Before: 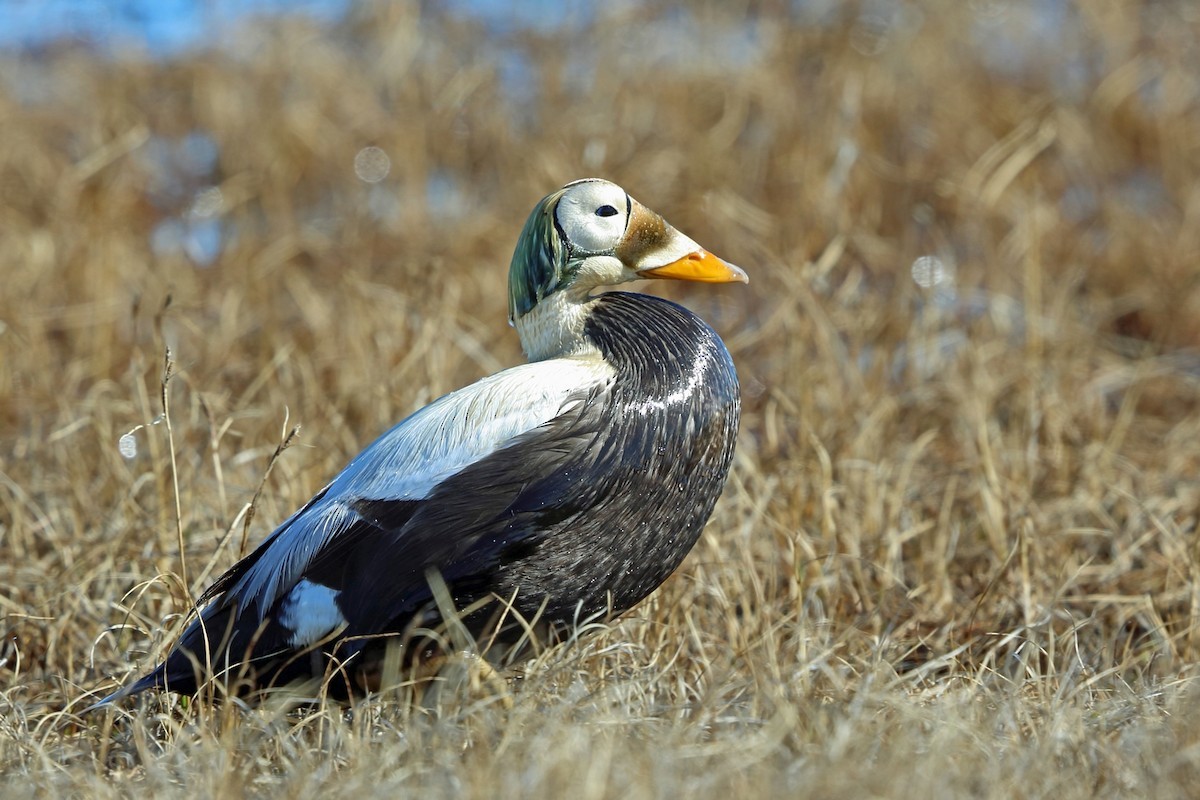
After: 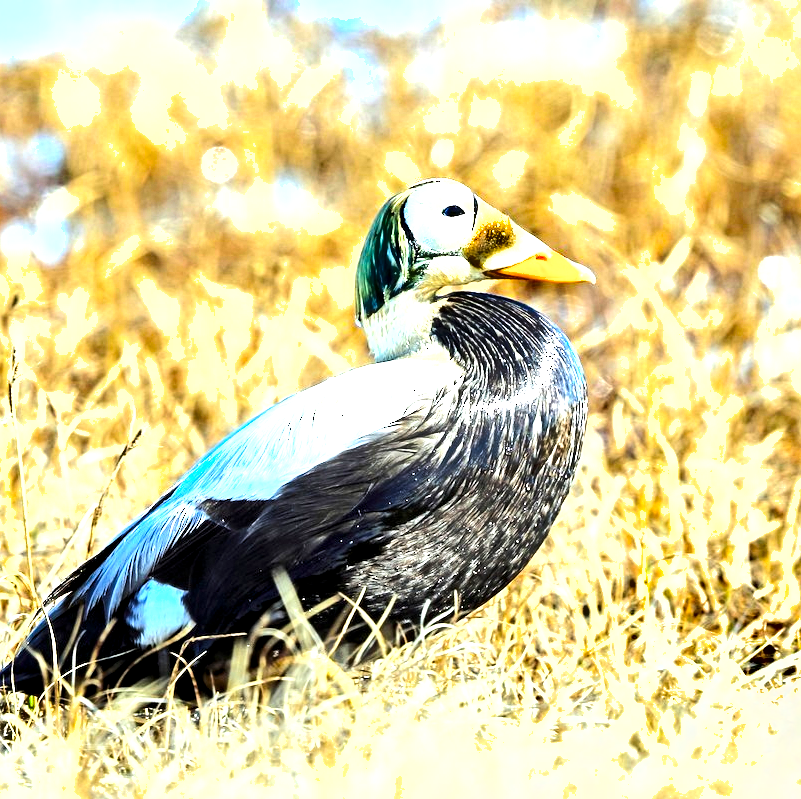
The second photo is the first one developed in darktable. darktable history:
exposure: black level correction 0, exposure 1.001 EV, compensate exposure bias true, compensate highlight preservation false
levels: levels [0.018, 0.493, 1]
shadows and highlights: soften with gaussian
crop and rotate: left 12.77%, right 20.401%
tone curve: curves: ch0 [(0, 0) (0.004, 0.001) (0.133, 0.112) (0.325, 0.362) (0.832, 0.893) (1, 1)], color space Lab, independent channels, preserve colors none
local contrast: highlights 102%, shadows 99%, detail 120%, midtone range 0.2
tone equalizer: -8 EV -0.441 EV, -7 EV -0.362 EV, -6 EV -0.371 EV, -5 EV -0.23 EV, -3 EV 0.234 EV, -2 EV 0.326 EV, -1 EV 0.382 EV, +0 EV 0.403 EV
color balance rgb: perceptual saturation grading › global saturation 25.168%, perceptual brilliance grading › highlights 19.485%, perceptual brilliance grading › mid-tones 20.911%, perceptual brilliance grading › shadows -20.117%
